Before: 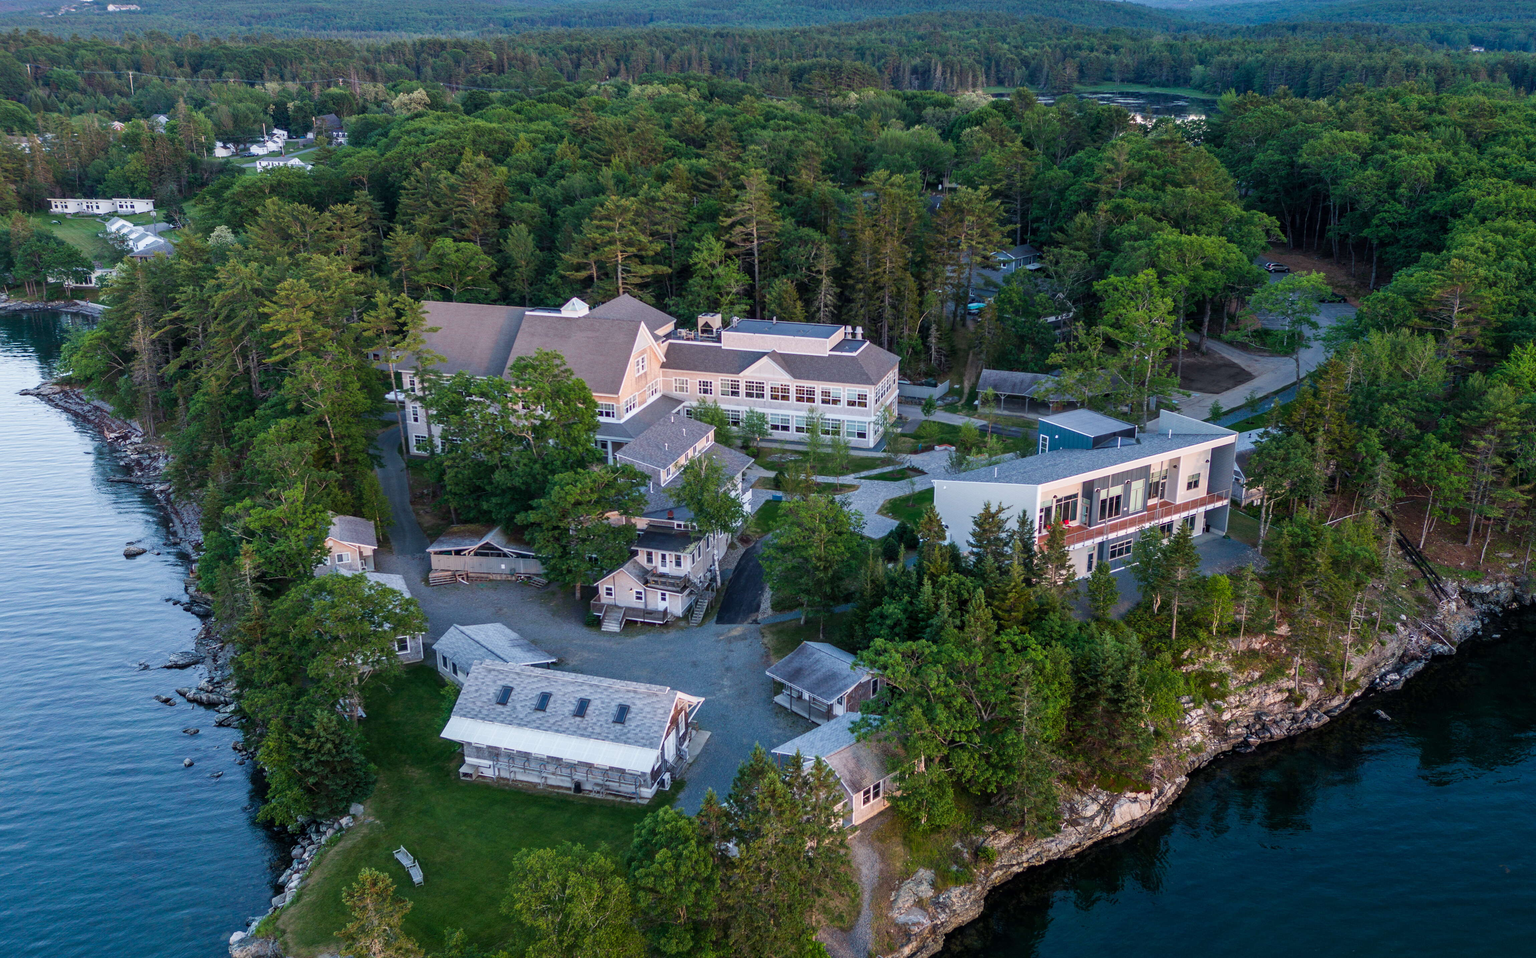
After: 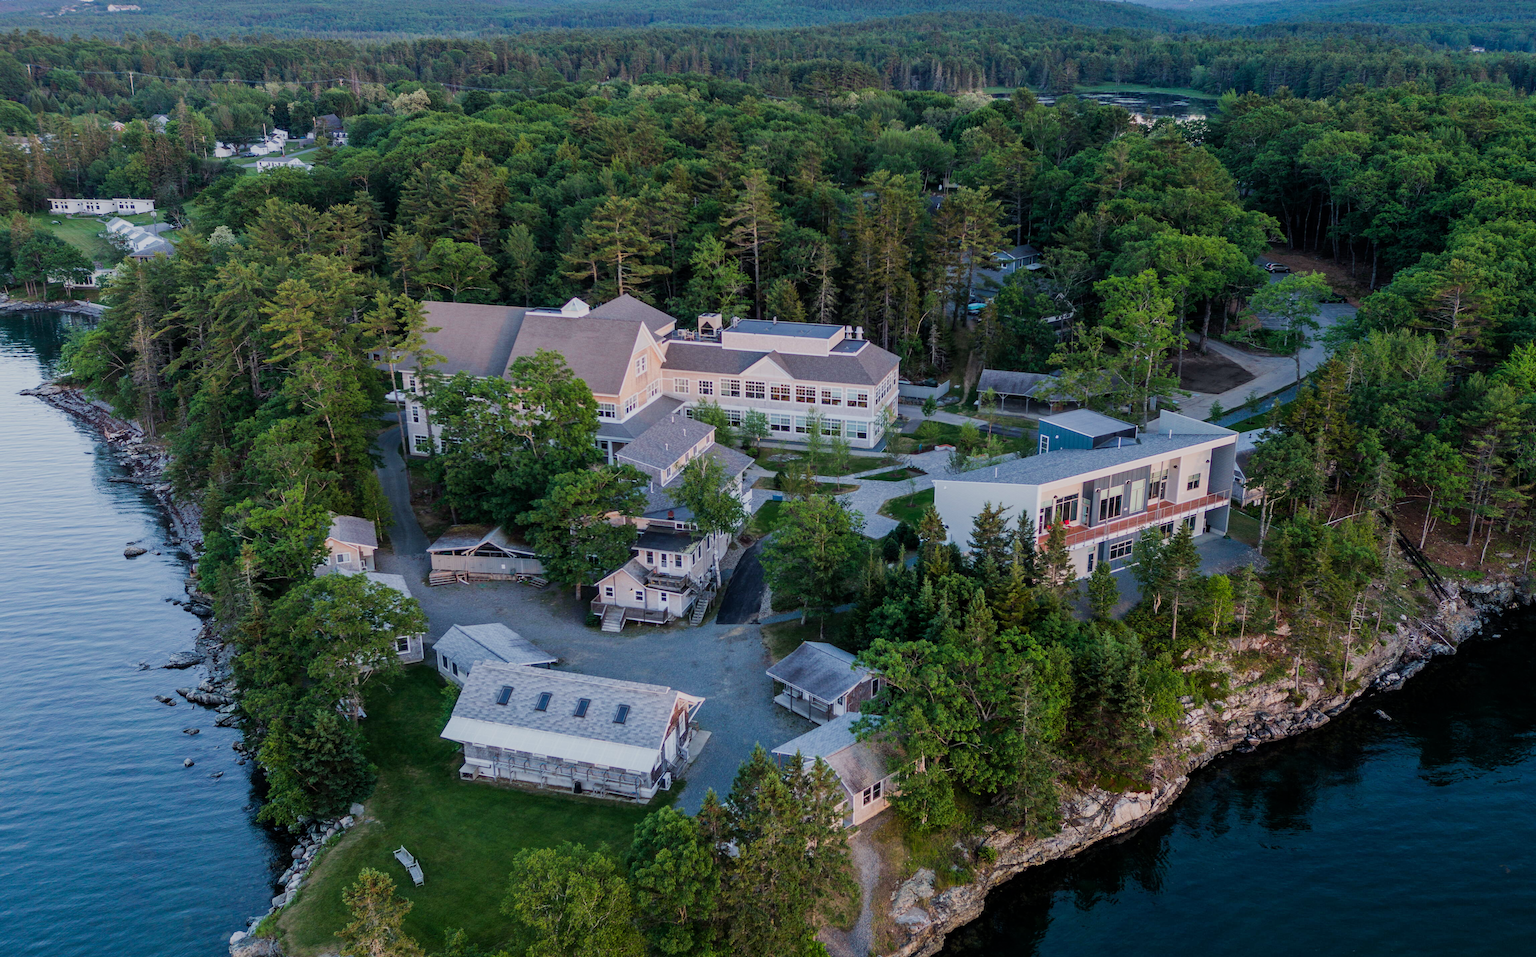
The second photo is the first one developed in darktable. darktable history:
filmic rgb: black relative exposure -7.65 EV, white relative exposure 4.56 EV, threshold 2.97 EV, hardness 3.61, contrast in shadows safe, enable highlight reconstruction true
